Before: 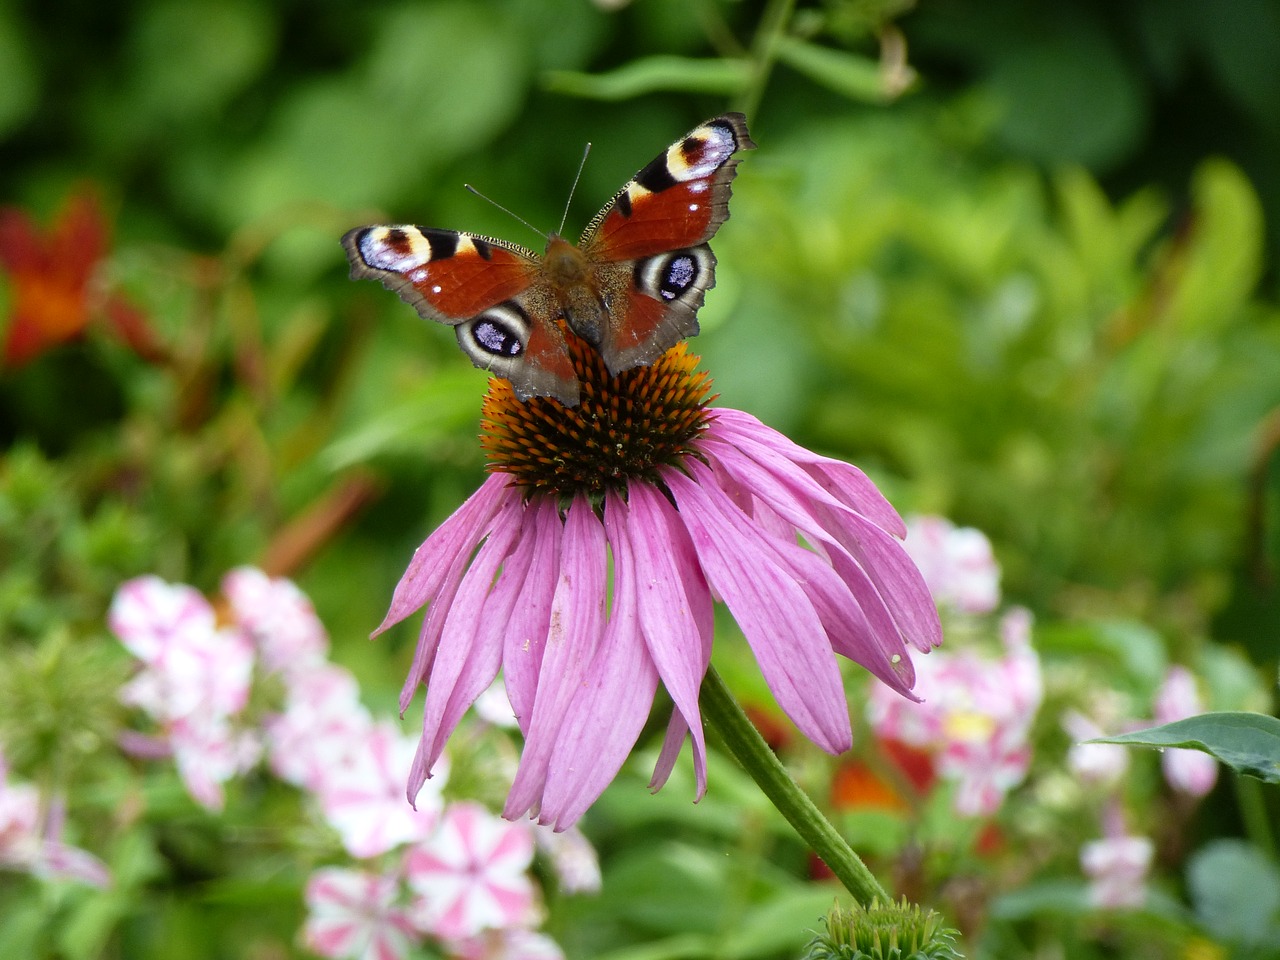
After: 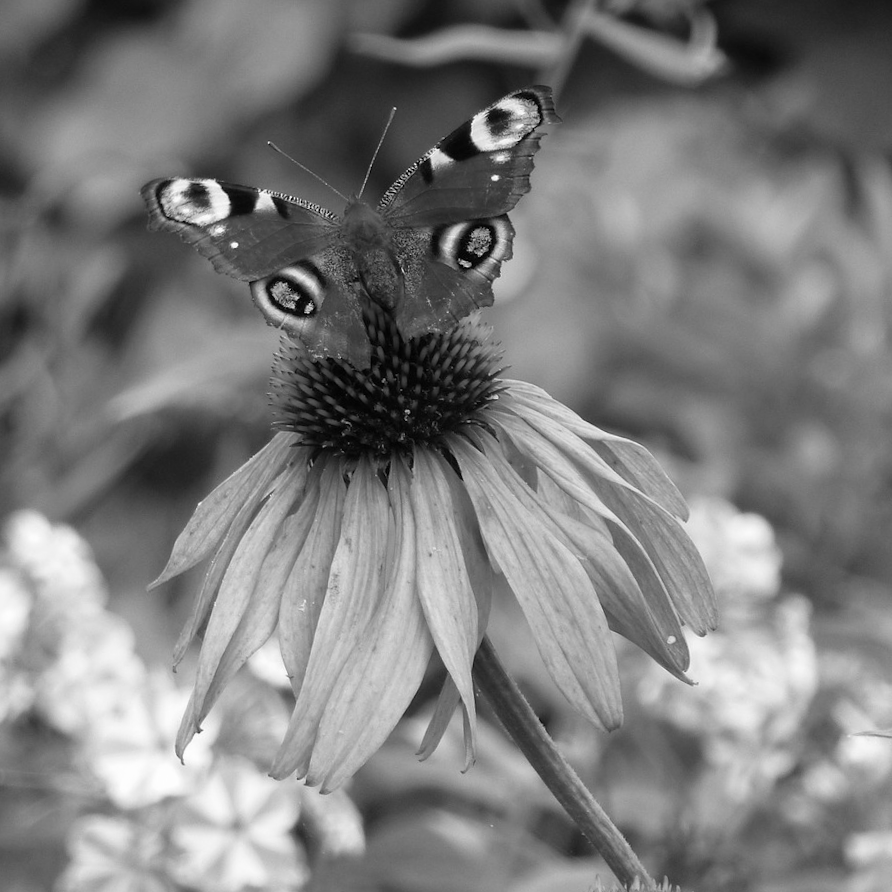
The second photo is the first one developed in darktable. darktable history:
white balance: red 0.967, blue 1.049
monochrome: on, module defaults
crop and rotate: angle -3.27°, left 14.277%, top 0.028%, right 10.766%, bottom 0.028%
